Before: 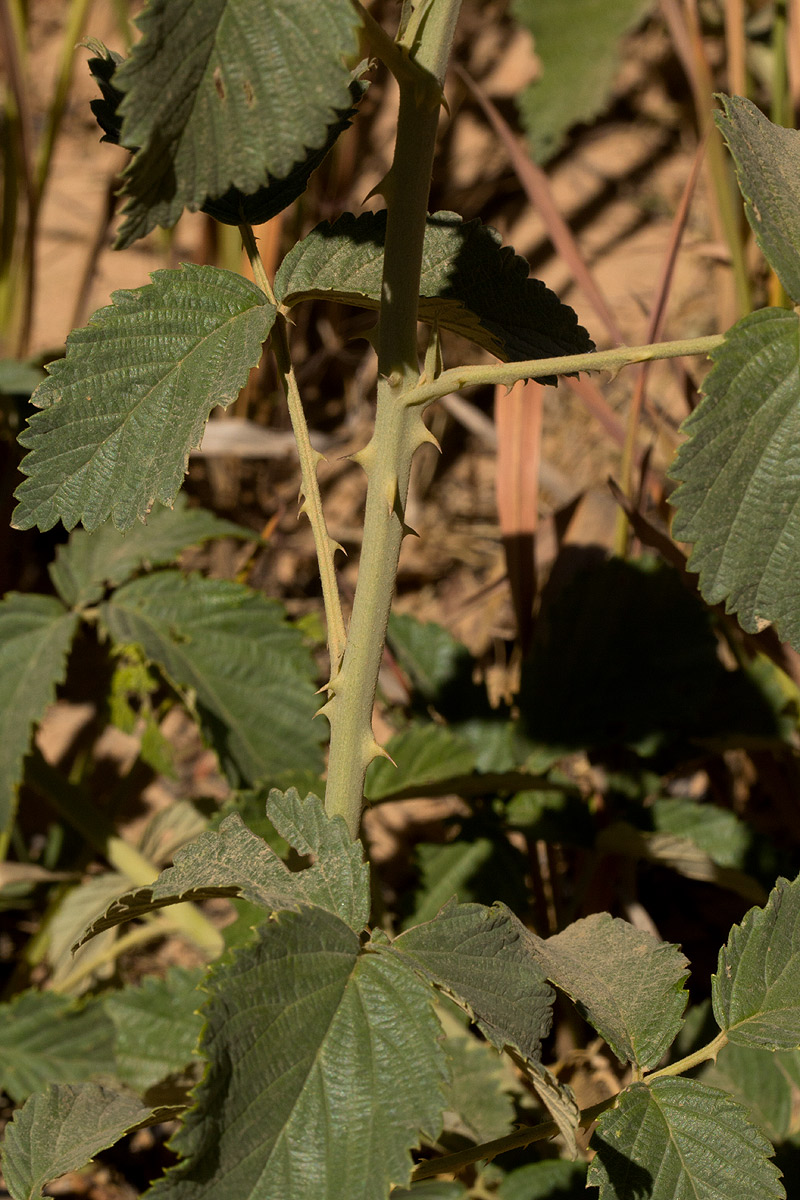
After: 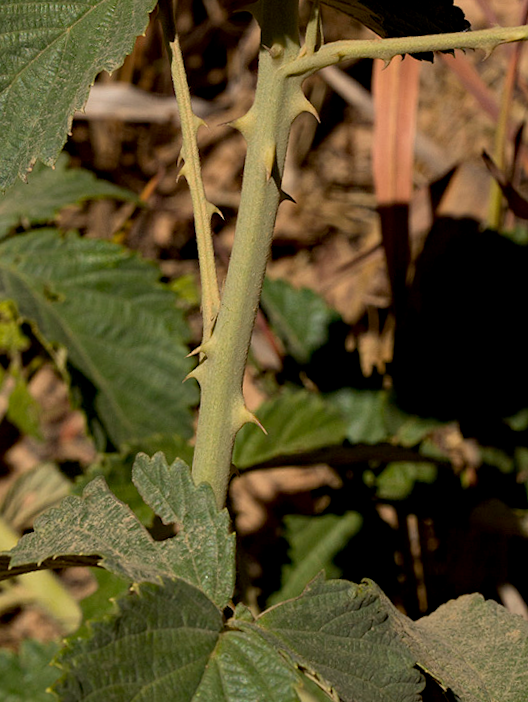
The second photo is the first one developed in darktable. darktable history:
exposure: black level correction 0.005, exposure 0.001 EV, compensate highlight preservation false
haze removal: compatibility mode true, adaptive false
crop and rotate: angle -3.37°, left 9.79%, top 20.73%, right 12.42%, bottom 11.82%
rotate and perspective: rotation -1.68°, lens shift (vertical) -0.146, crop left 0.049, crop right 0.912, crop top 0.032, crop bottom 0.96
